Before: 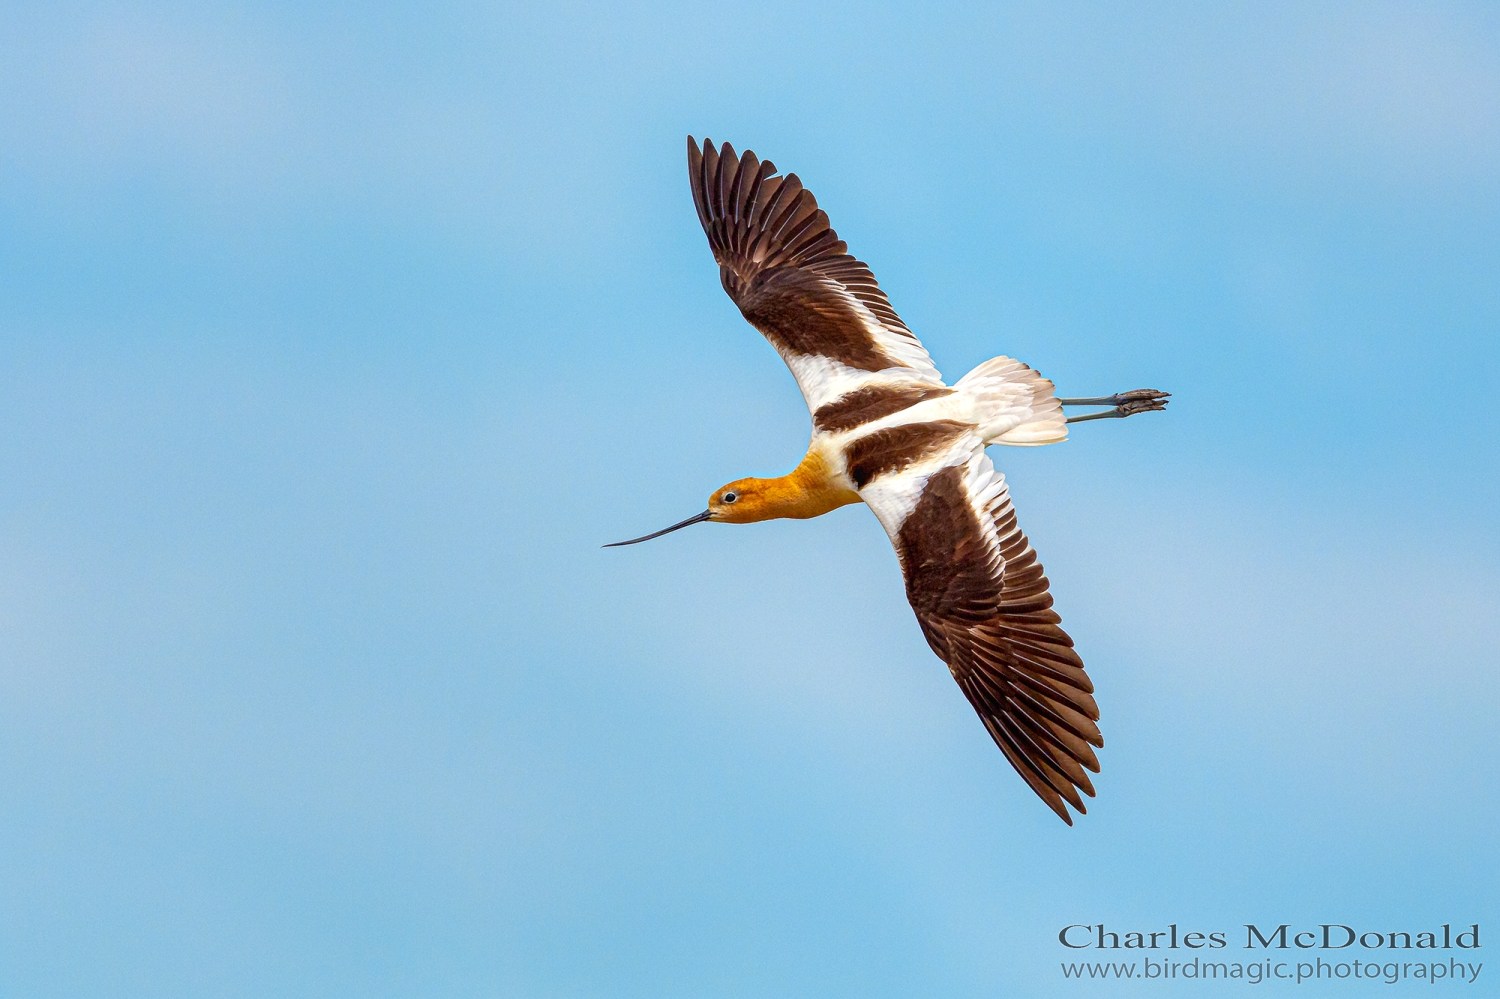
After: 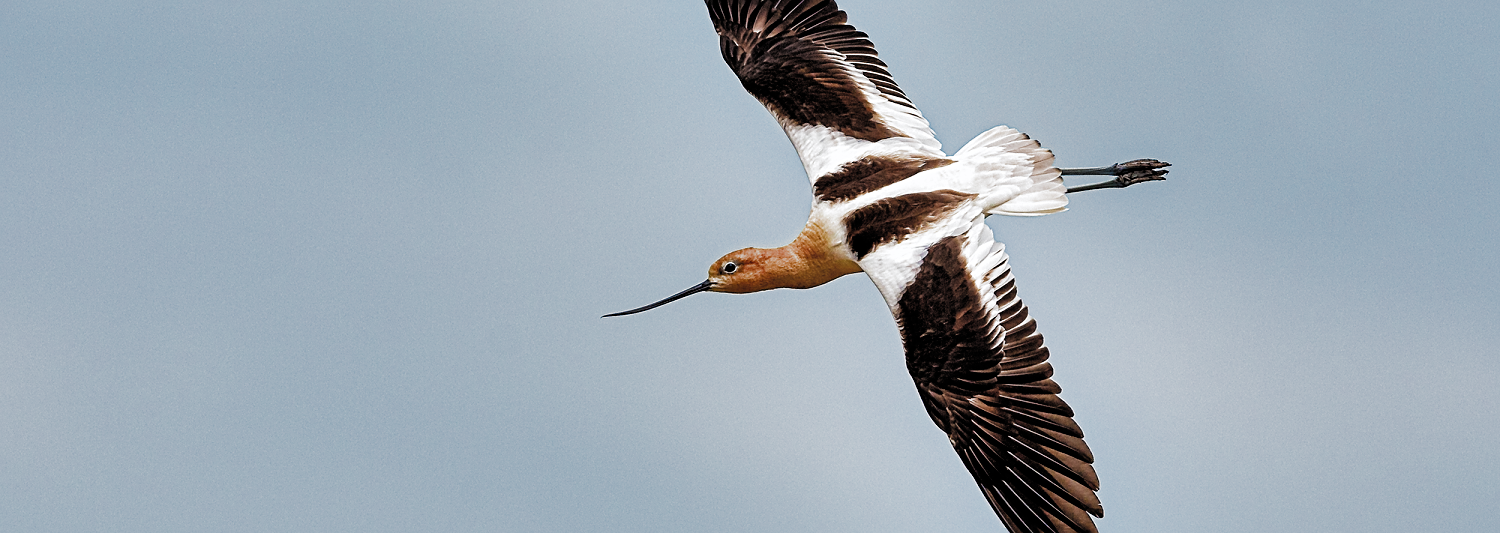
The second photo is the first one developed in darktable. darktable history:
sharpen: on, module defaults
filmic rgb: black relative exposure -3.5 EV, white relative exposure 2.27 EV, hardness 3.4, add noise in highlights 0, color science v3 (2019), use custom middle-gray values true, contrast in highlights soft
exposure: black level correction -0.014, exposure -0.192 EV, compensate highlight preservation false
color correction: highlights a* 0.027, highlights b* -0.884
shadows and highlights: soften with gaussian
crop and rotate: top 23.107%, bottom 23.49%
